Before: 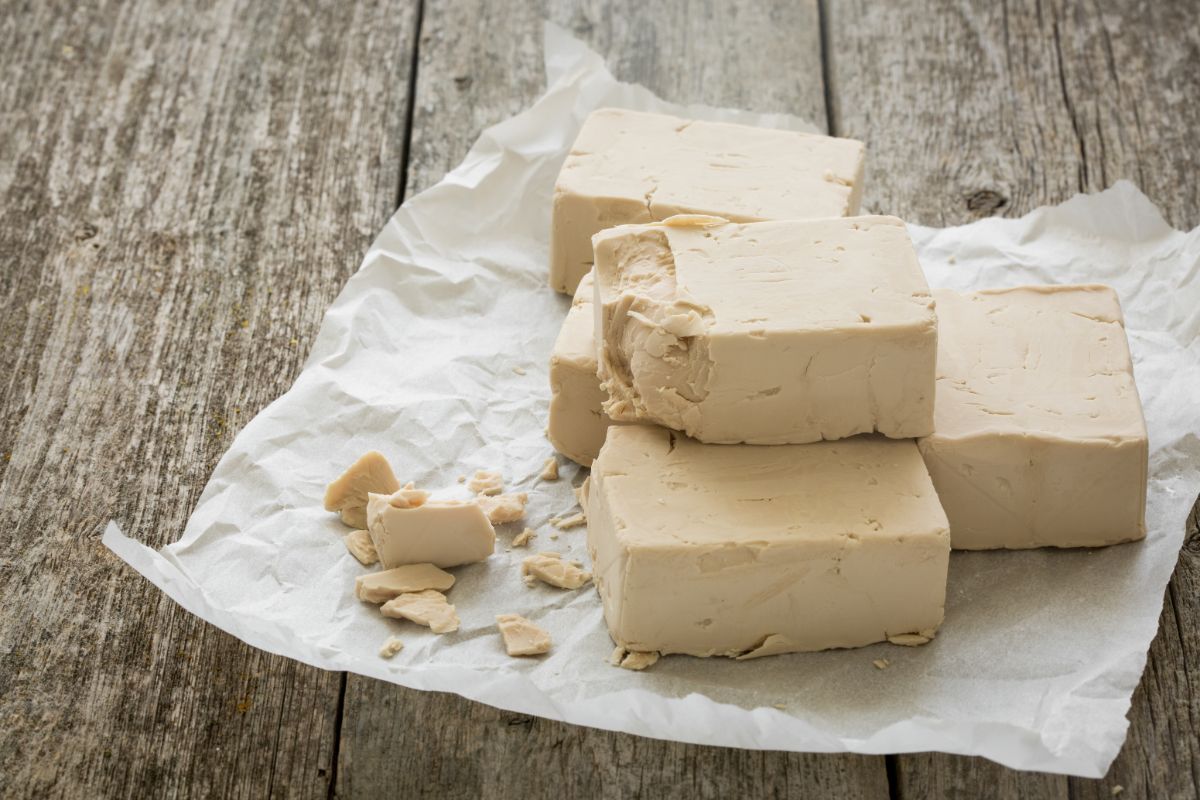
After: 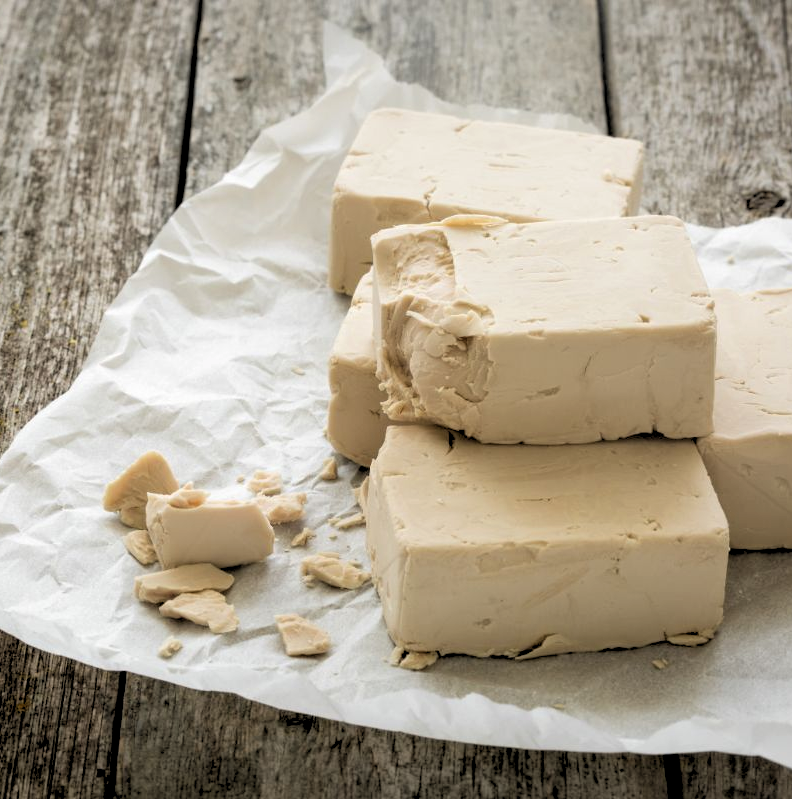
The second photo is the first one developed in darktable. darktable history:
crop and rotate: left 18.442%, right 15.508%
rgb levels: levels [[0.034, 0.472, 0.904], [0, 0.5, 1], [0, 0.5, 1]]
